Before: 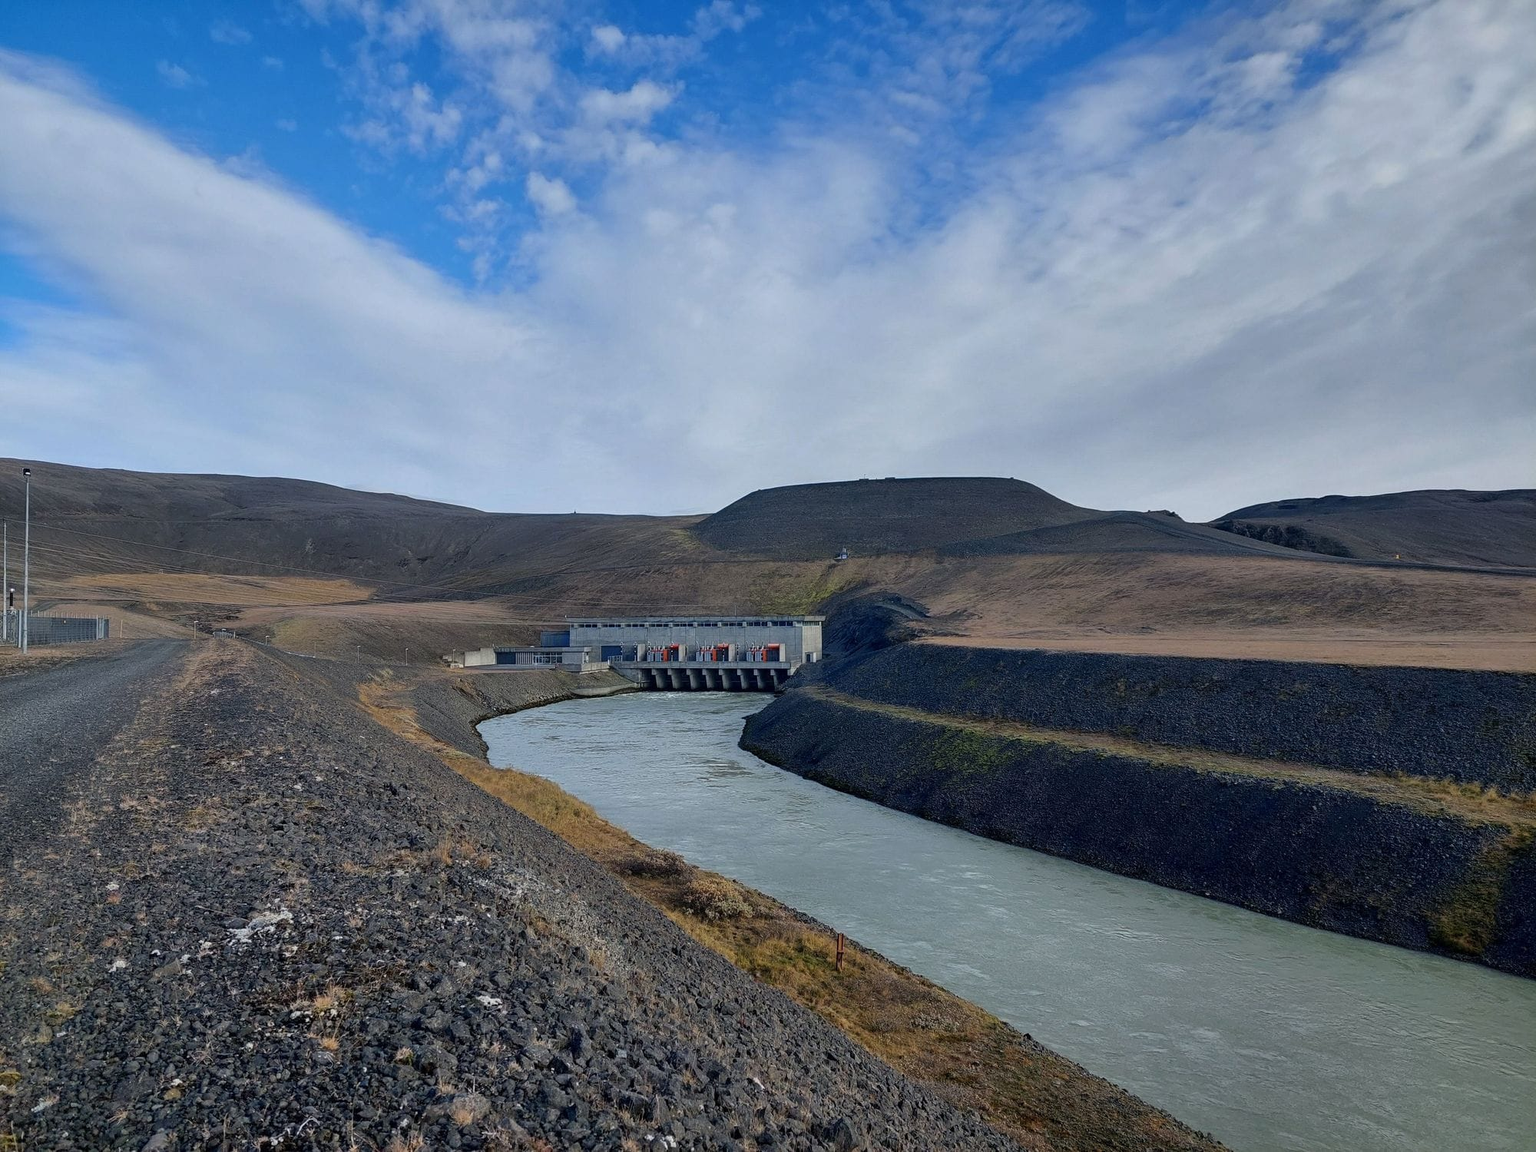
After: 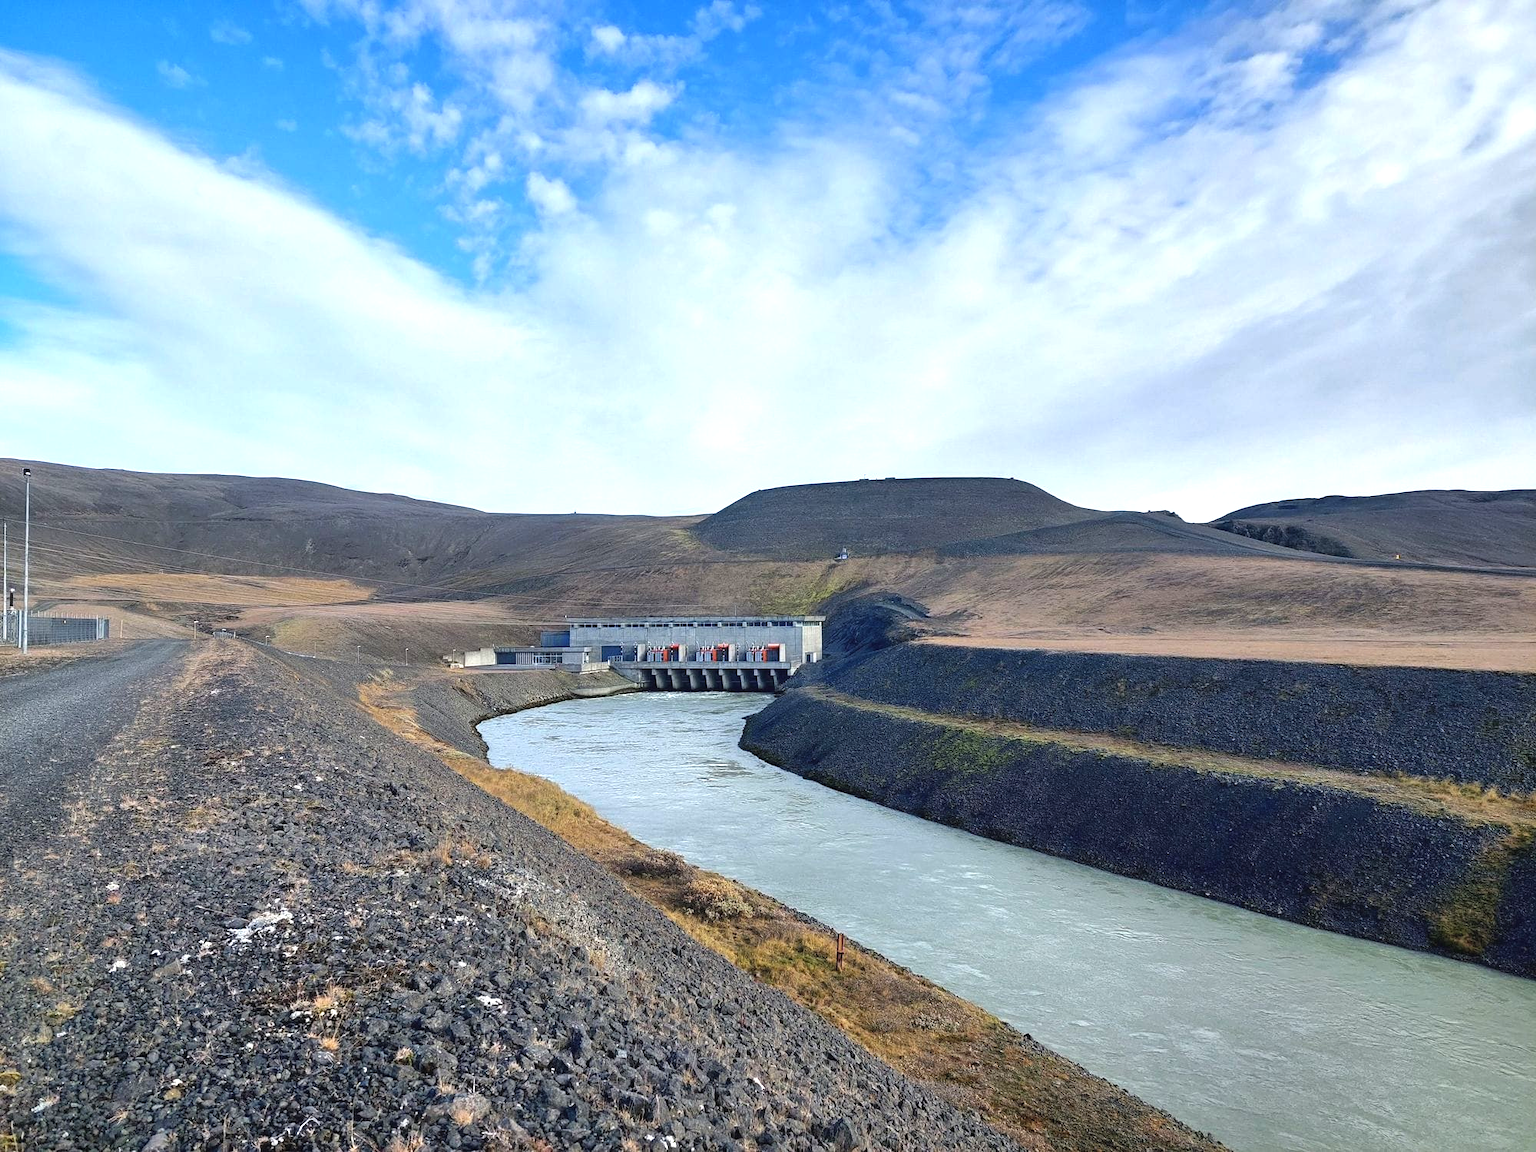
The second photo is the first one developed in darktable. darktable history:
exposure: black level correction -0.002, exposure 1.108 EV, compensate highlight preservation false
